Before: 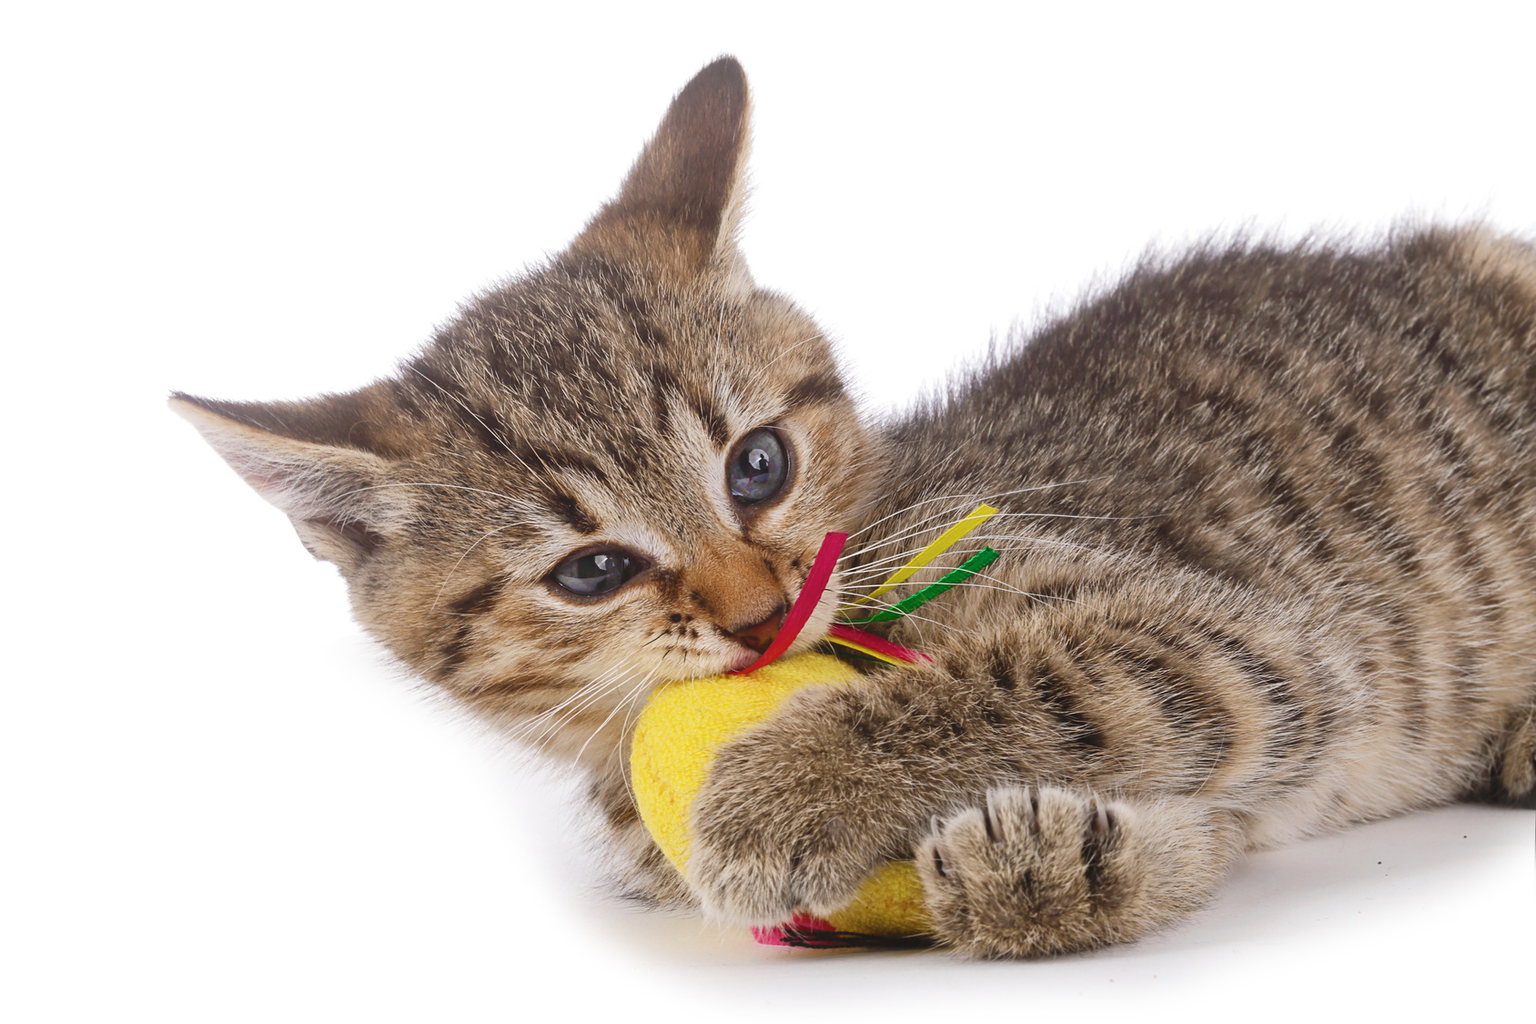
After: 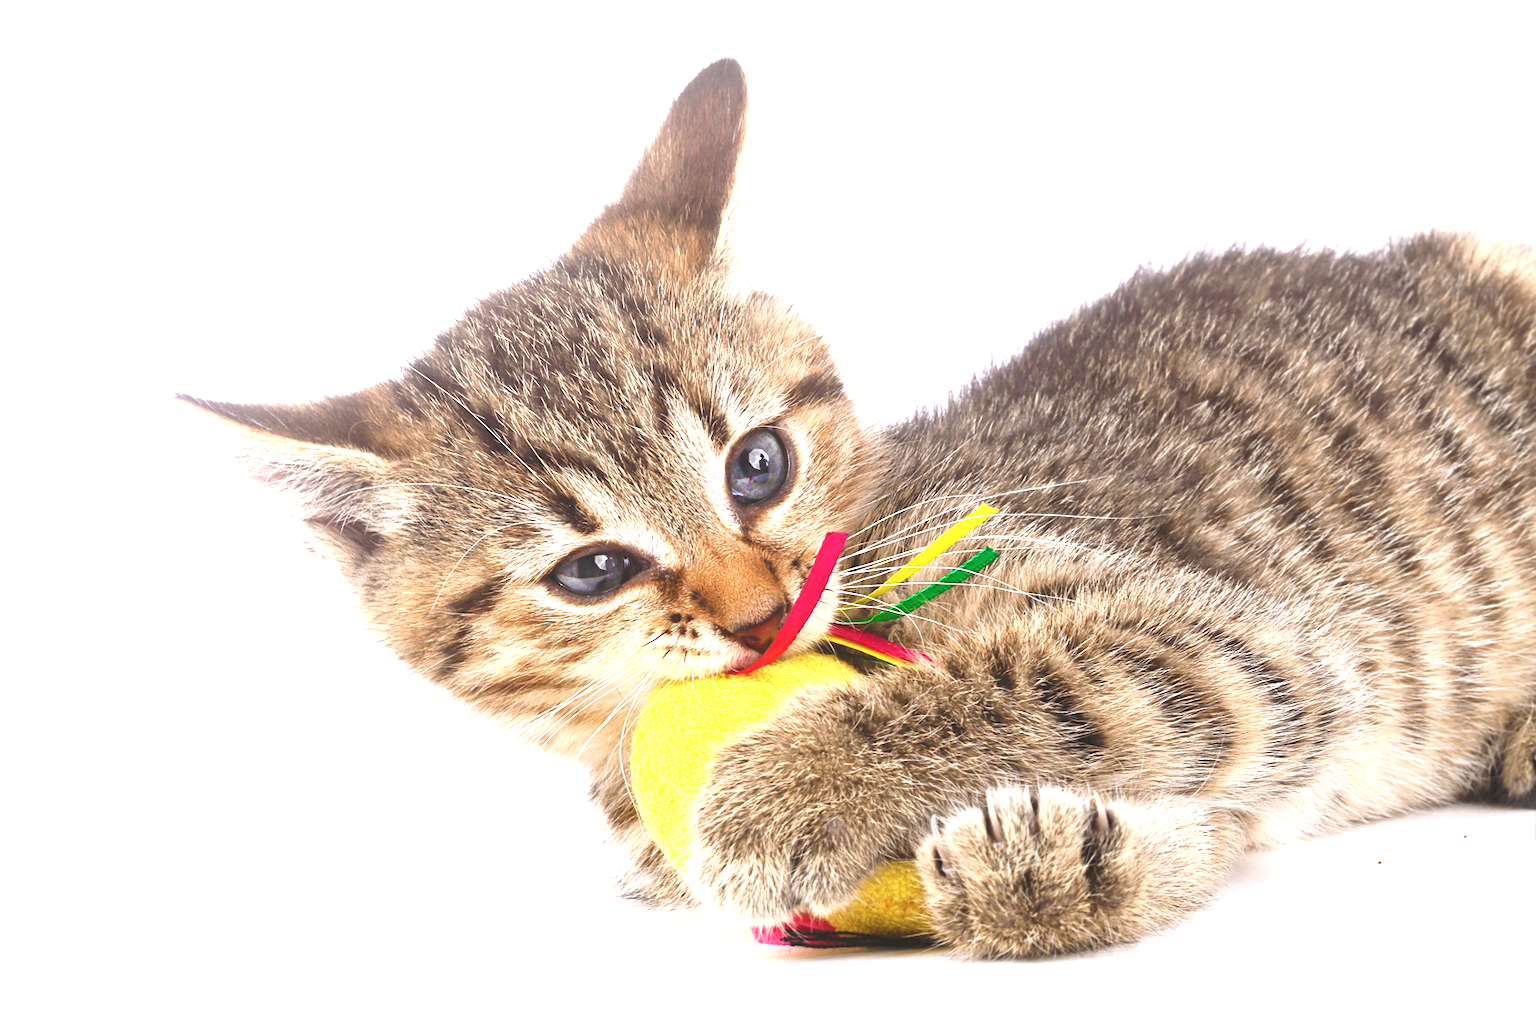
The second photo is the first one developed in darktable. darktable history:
exposure: exposure 1.229 EV, compensate highlight preservation false
